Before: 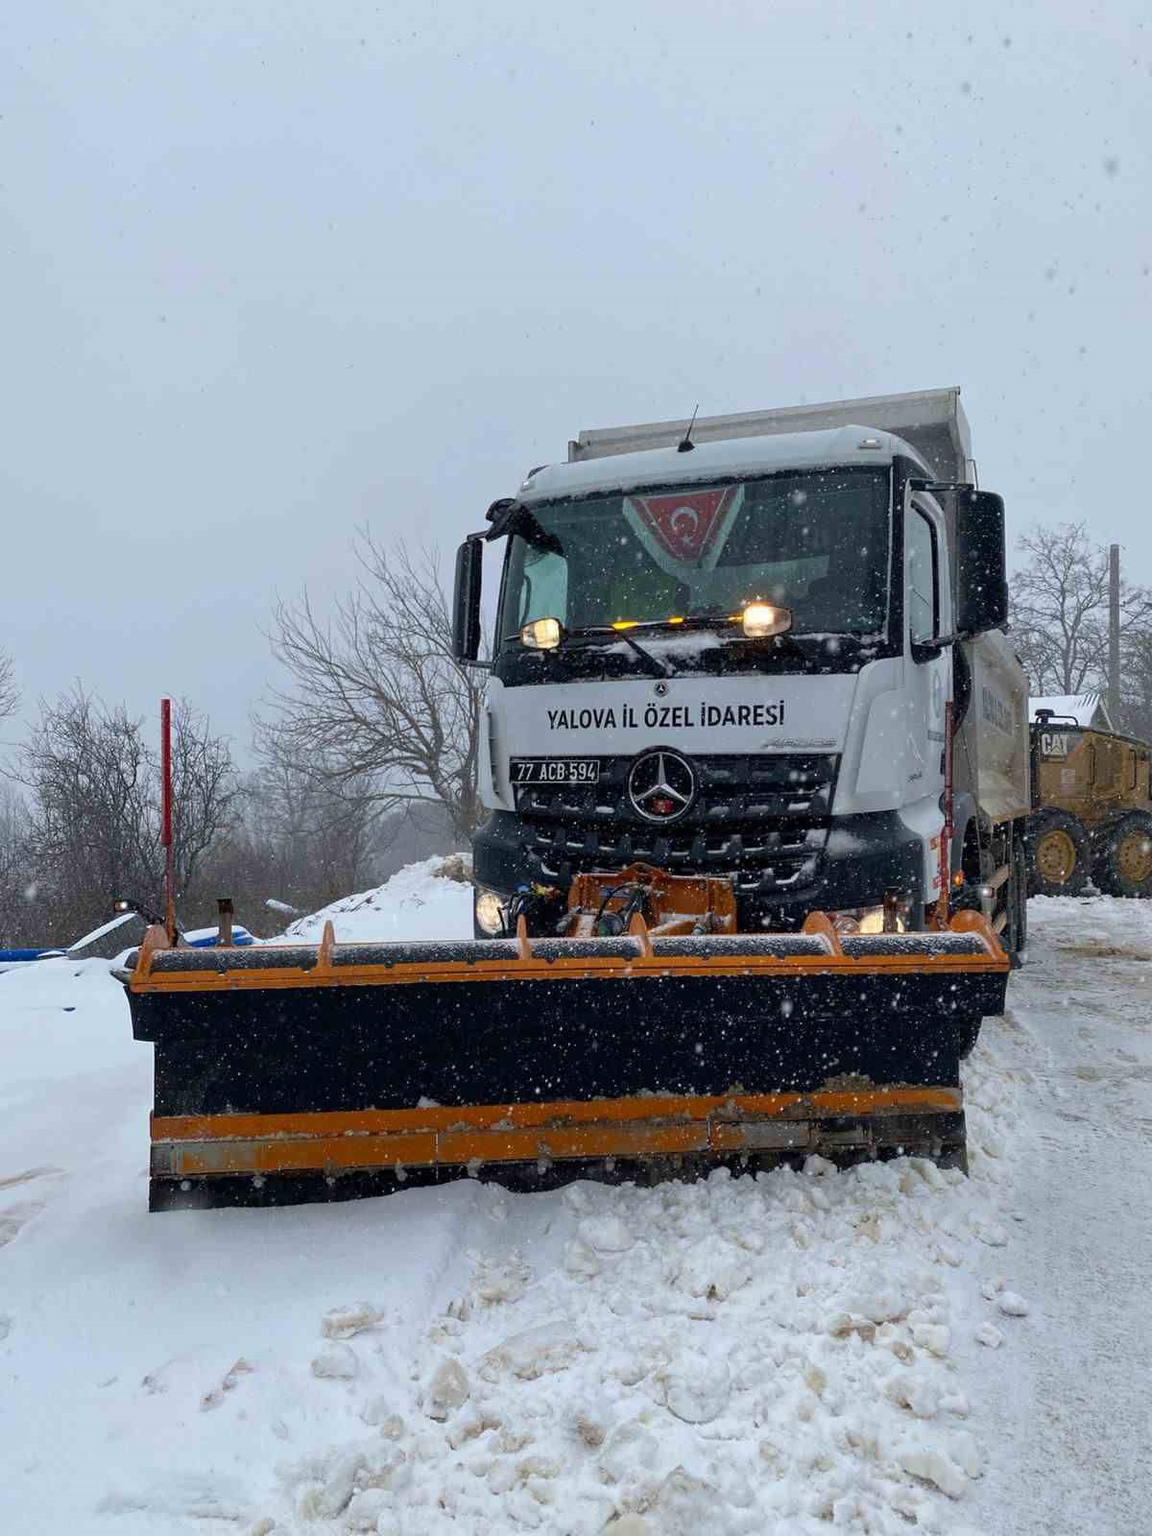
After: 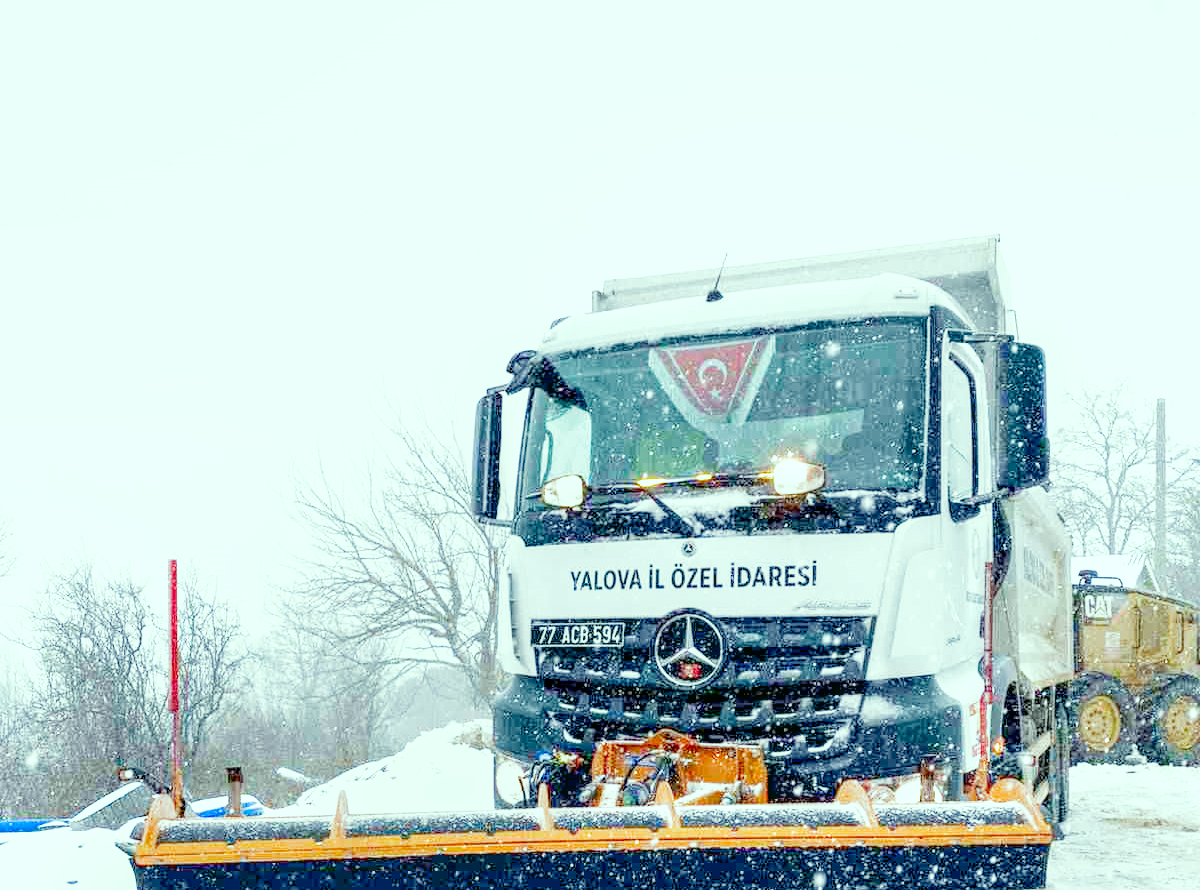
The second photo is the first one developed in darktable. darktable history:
crop and rotate: top 10.617%, bottom 33.701%
exposure: black level correction 0.002, exposure 1 EV, compensate highlight preservation false
local contrast: highlights 56%, shadows 53%, detail 130%, midtone range 0.452
color correction: highlights a* -7.43, highlights b* 1.54, shadows a* -3.85, saturation 1.4
filmic rgb: middle gray luminance 4.48%, black relative exposure -12.96 EV, white relative exposure 5.02 EV, target black luminance 0%, hardness 5.2, latitude 59.54%, contrast 0.759, highlights saturation mix 5.54%, shadows ↔ highlights balance 25.43%, add noise in highlights 0.002, preserve chrominance no, color science v3 (2019), use custom middle-gray values true, contrast in highlights soft
tone equalizer: -8 EV -0.391 EV, -7 EV -0.414 EV, -6 EV -0.362 EV, -5 EV -0.205 EV, -3 EV 0.23 EV, -2 EV 0.307 EV, -1 EV 0.402 EV, +0 EV 0.389 EV
